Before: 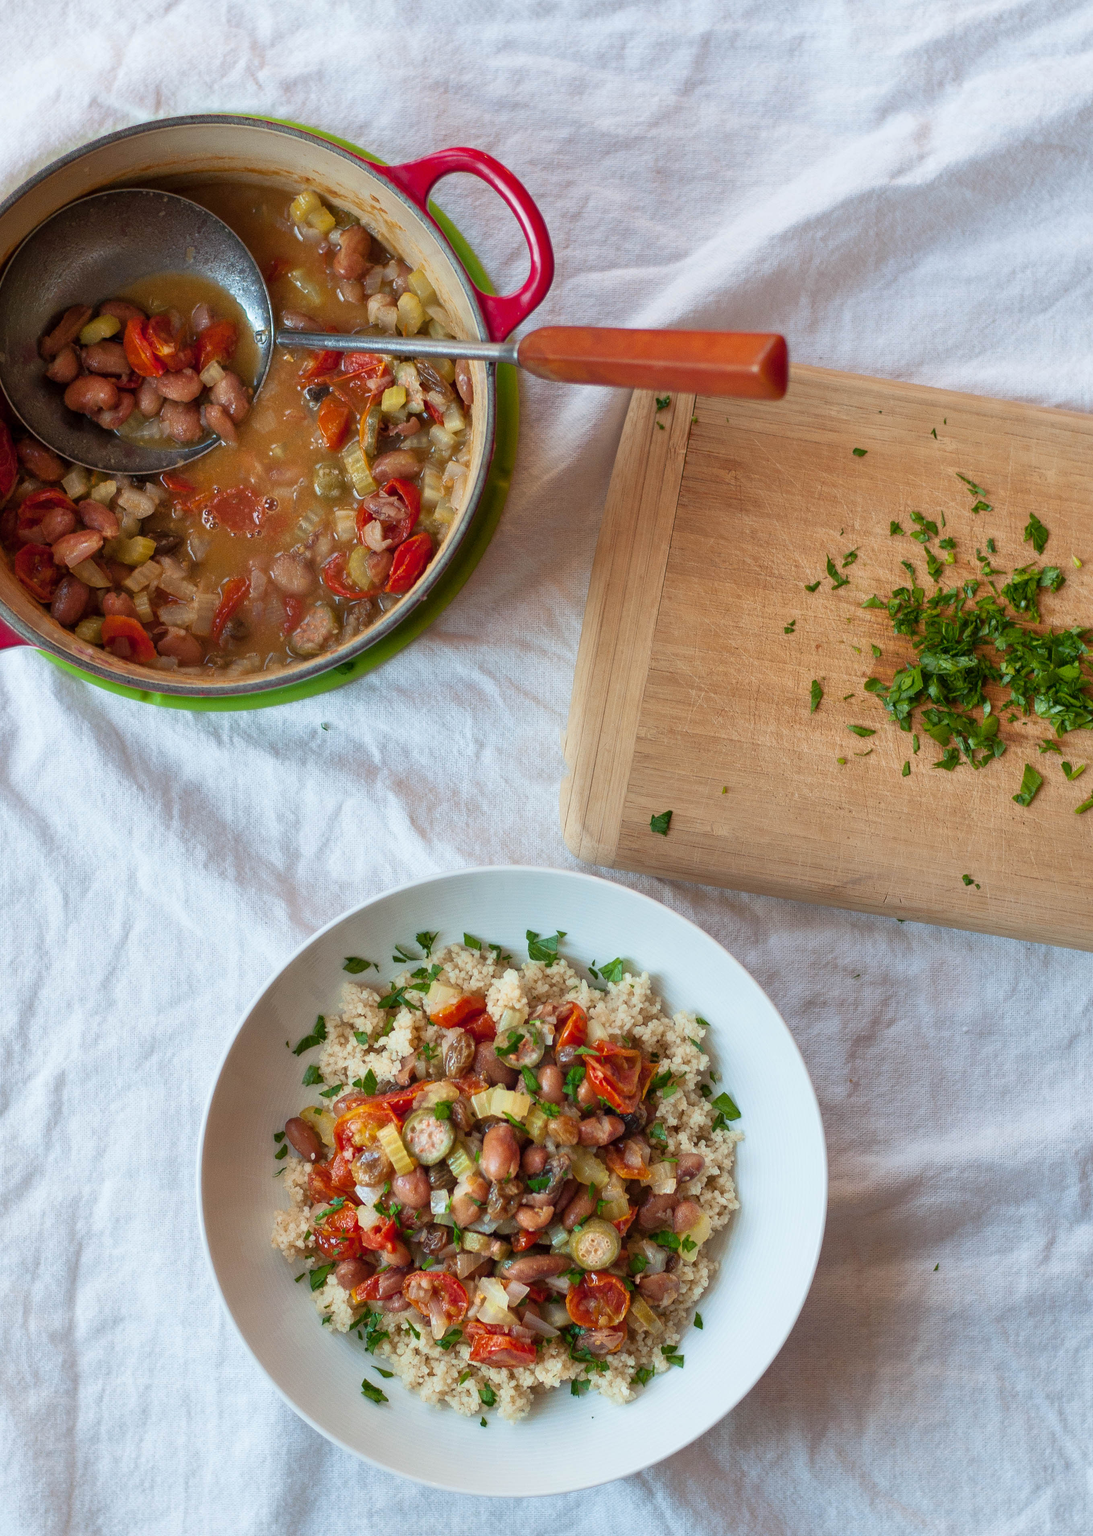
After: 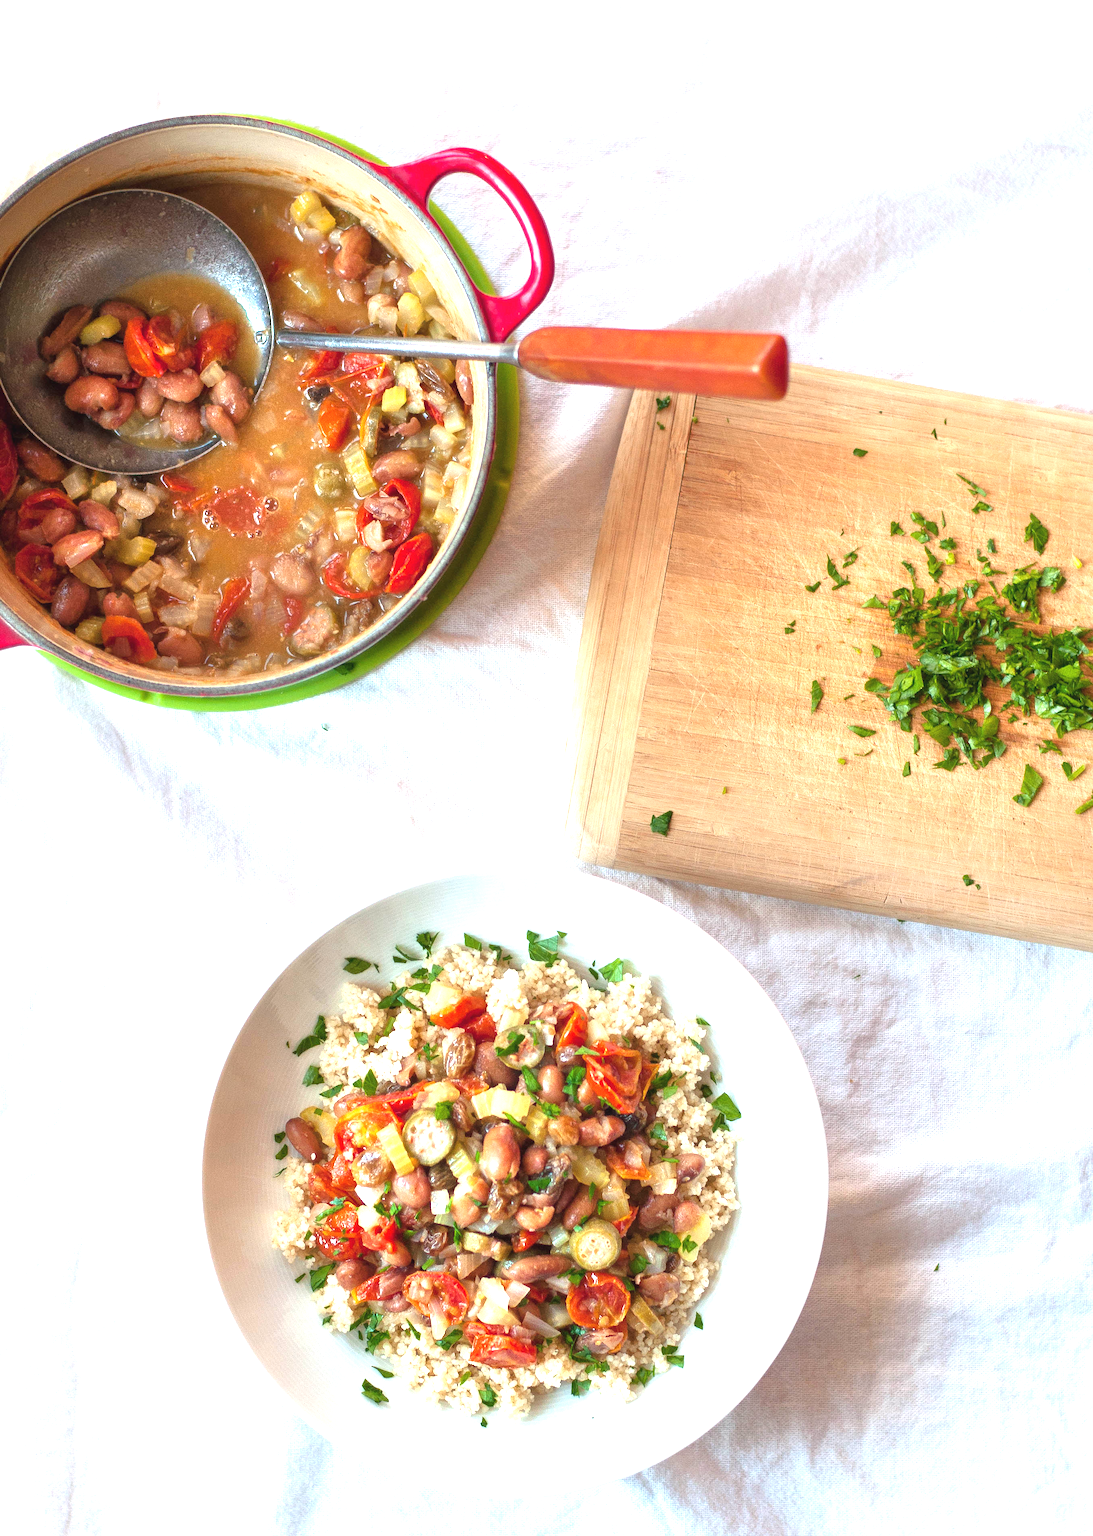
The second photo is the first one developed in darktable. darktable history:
exposure: black level correction -0.002, exposure 1.351 EV, compensate highlight preservation false
